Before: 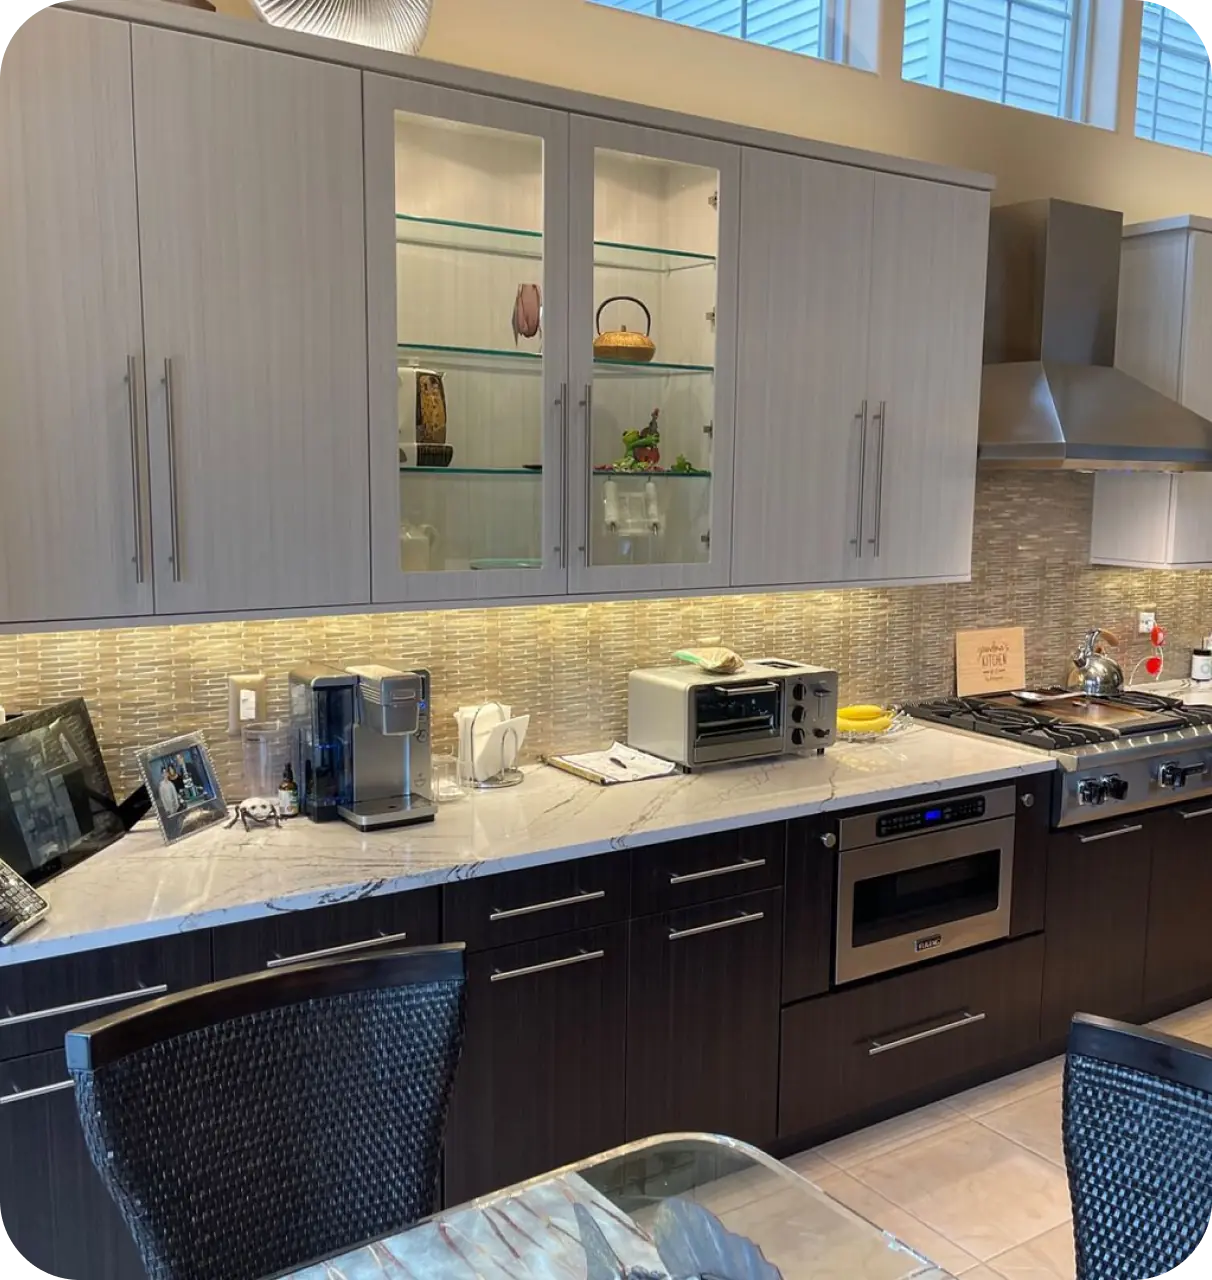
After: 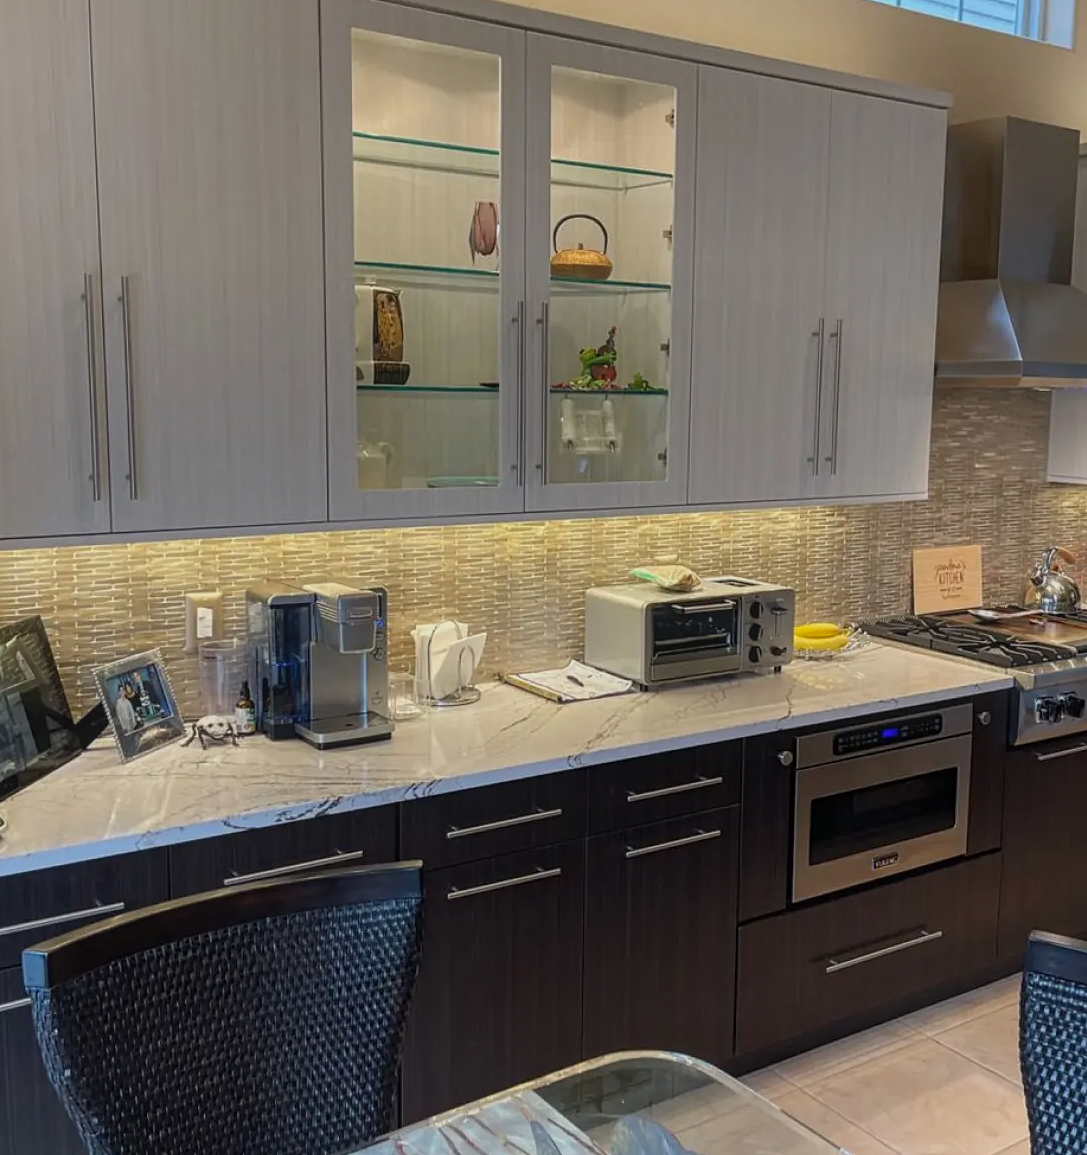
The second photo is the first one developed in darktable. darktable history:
exposure: exposure -0.213 EV, compensate highlight preservation false
contrast equalizer: octaves 7, y [[0.439, 0.44, 0.442, 0.457, 0.493, 0.498], [0.5 ×6], [0.5 ×6], [0 ×6], [0 ×6]]
crop: left 3.572%, top 6.429%, right 6.726%, bottom 3.305%
local contrast: on, module defaults
